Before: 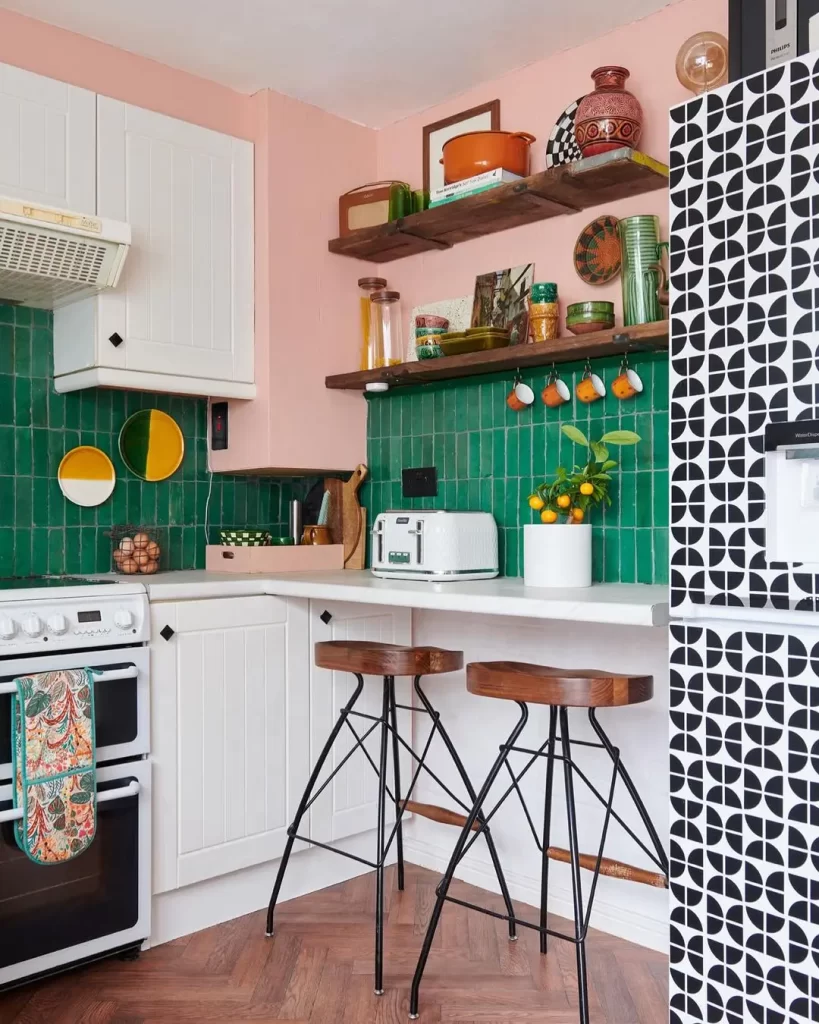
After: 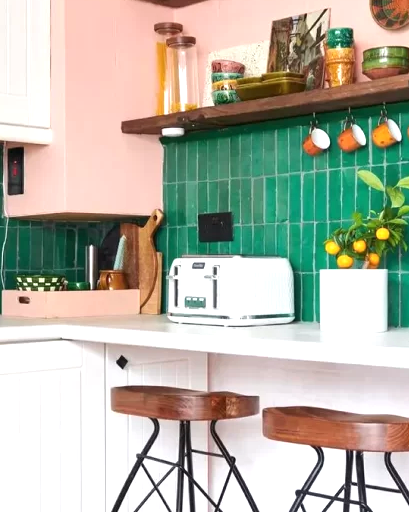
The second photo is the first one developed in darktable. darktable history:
exposure: black level correction 0, exposure 0.7 EV, compensate exposure bias true, compensate highlight preservation false
crop: left 25%, top 25%, right 25%, bottom 25%
